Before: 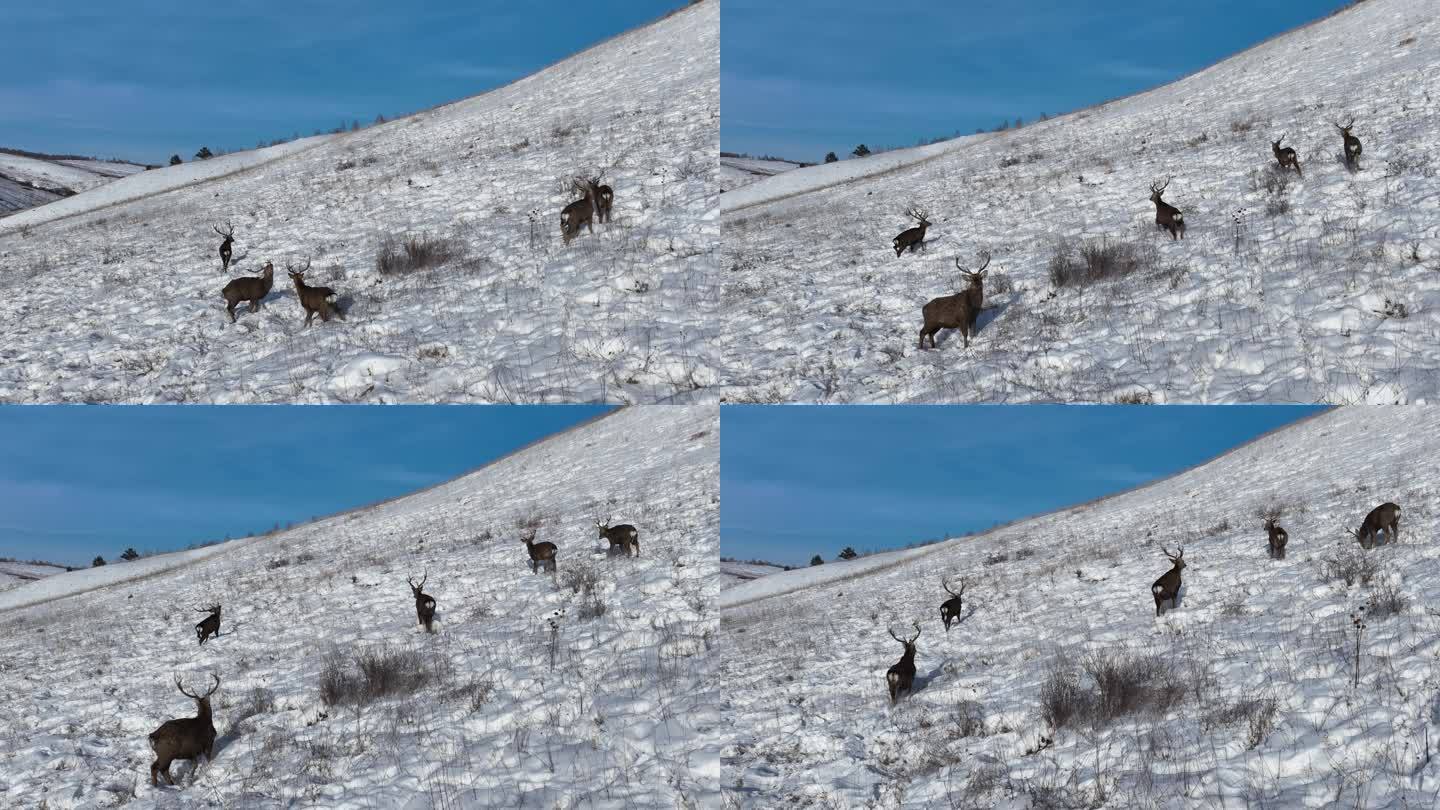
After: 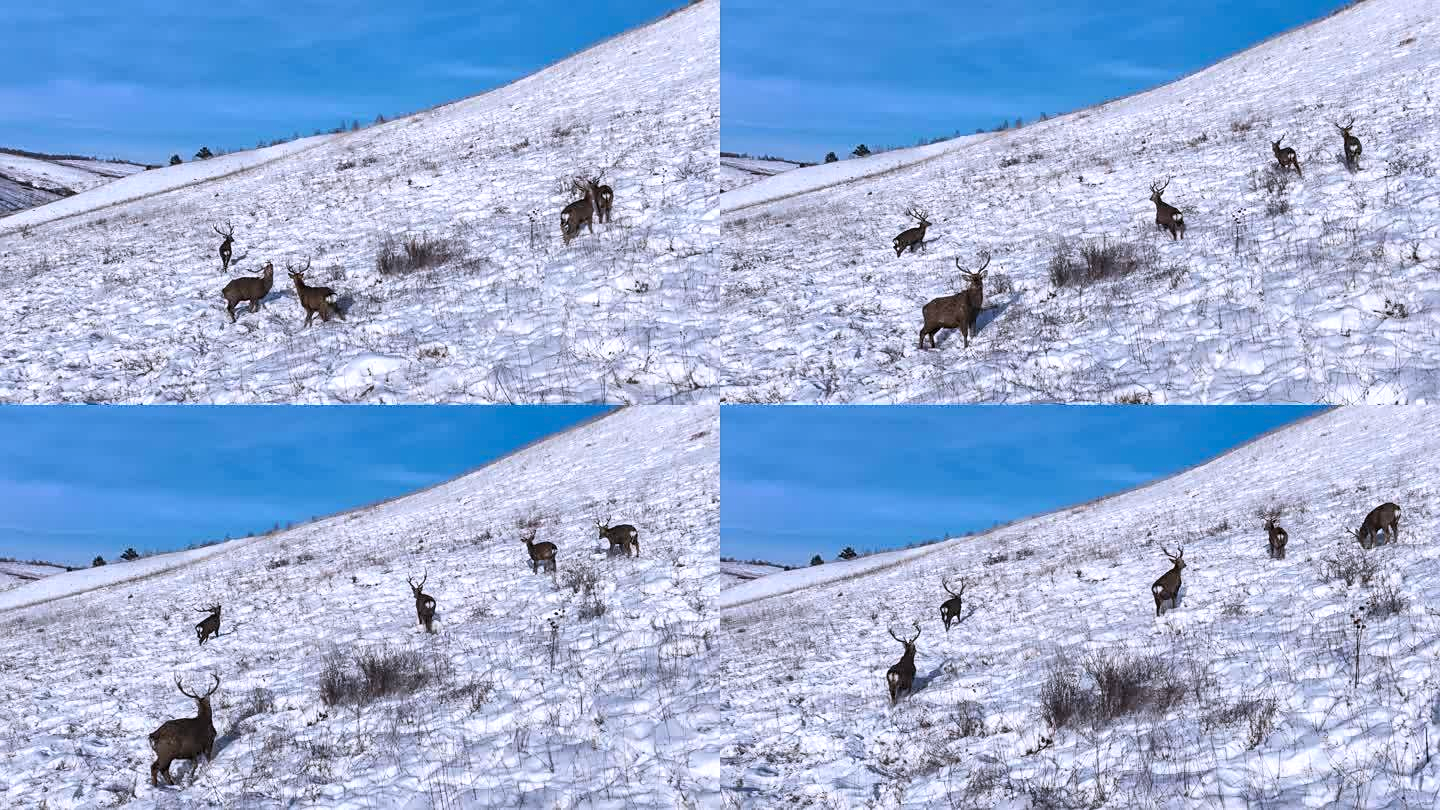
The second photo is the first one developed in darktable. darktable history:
contrast brightness saturation: contrast 0.2, brightness 0.16, saturation 0.22
white balance: red 1.004, blue 1.096
sharpen: radius 1.864, amount 0.398, threshold 1.271
local contrast: on, module defaults
